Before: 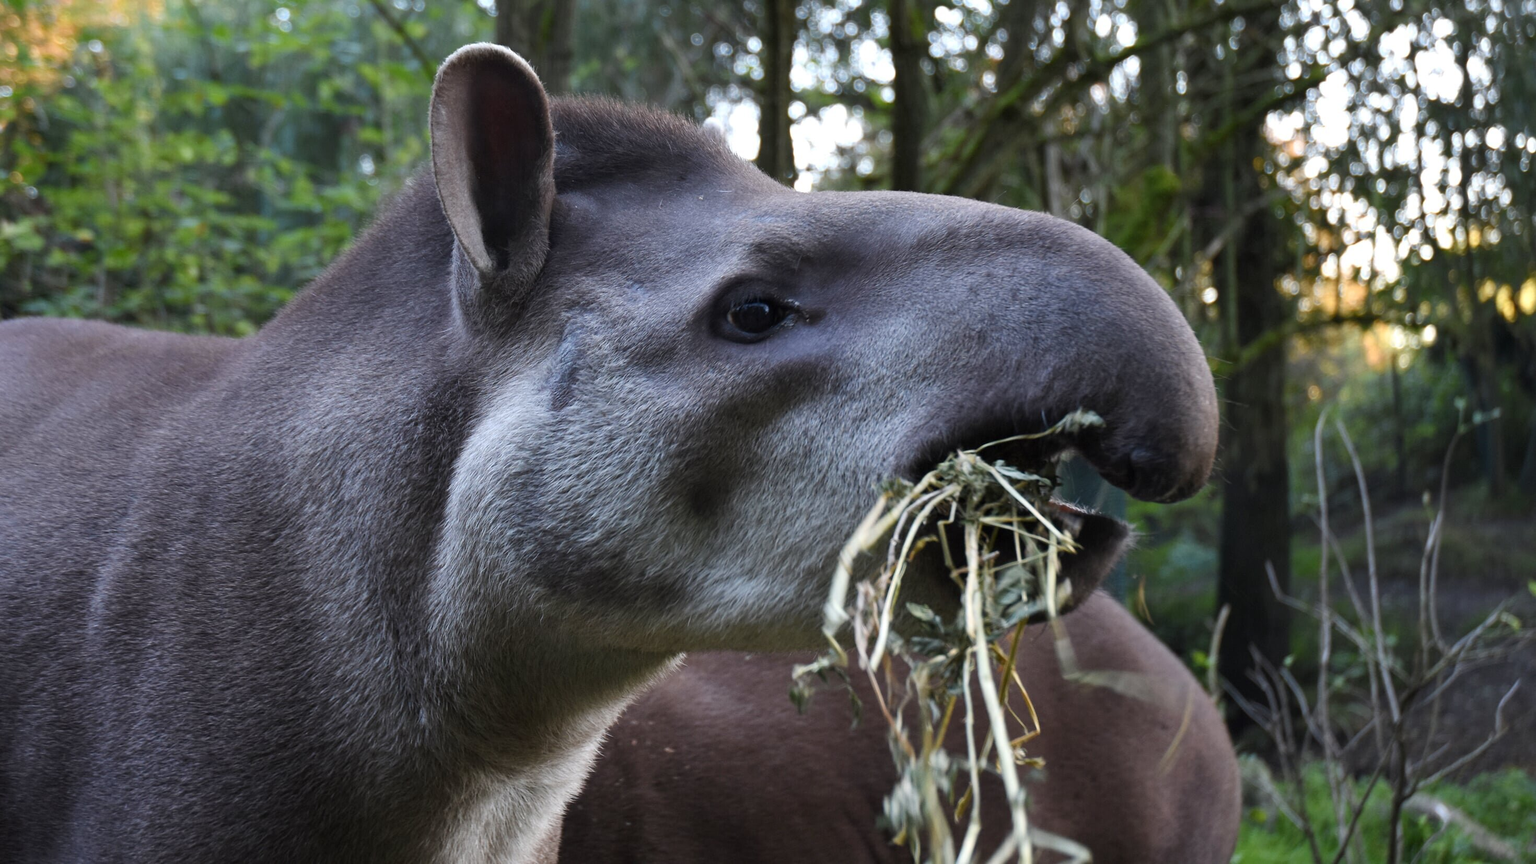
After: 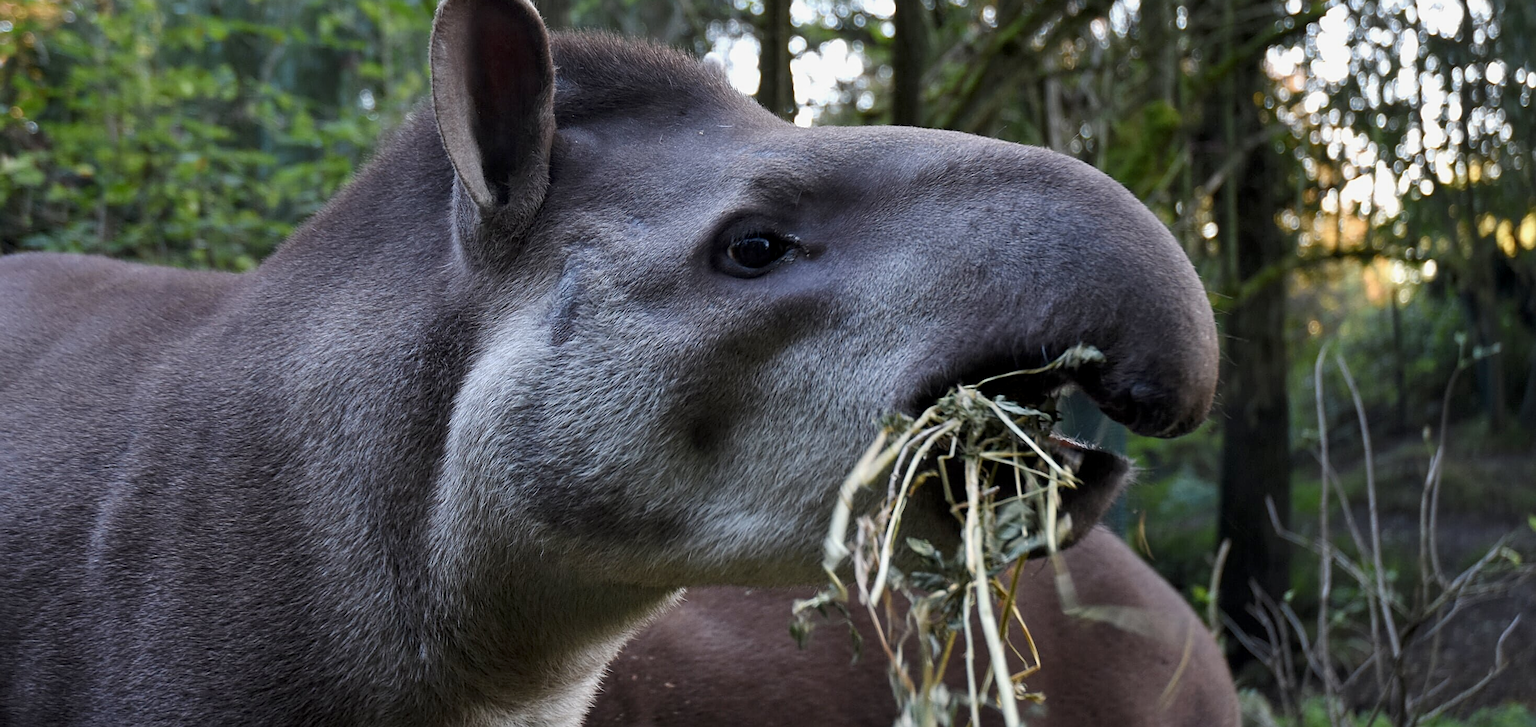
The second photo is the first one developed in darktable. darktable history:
local contrast: highlights 104%, shadows 100%, detail 120%, midtone range 0.2
sharpen: on, module defaults
crop: top 7.558%, bottom 8.201%
exposure: black level correction 0.002, exposure -0.204 EV, compensate highlight preservation false
